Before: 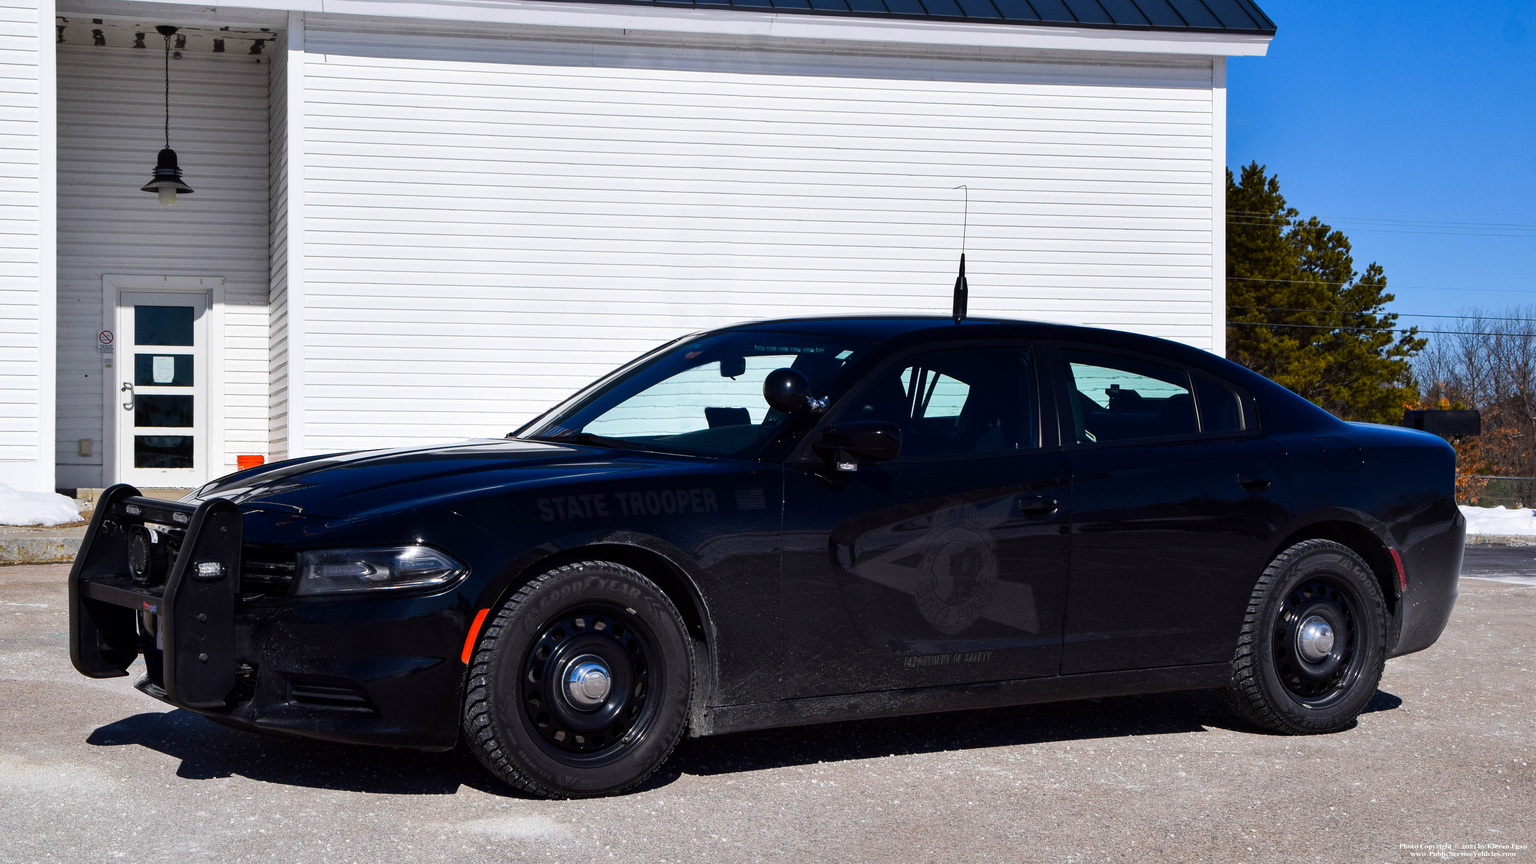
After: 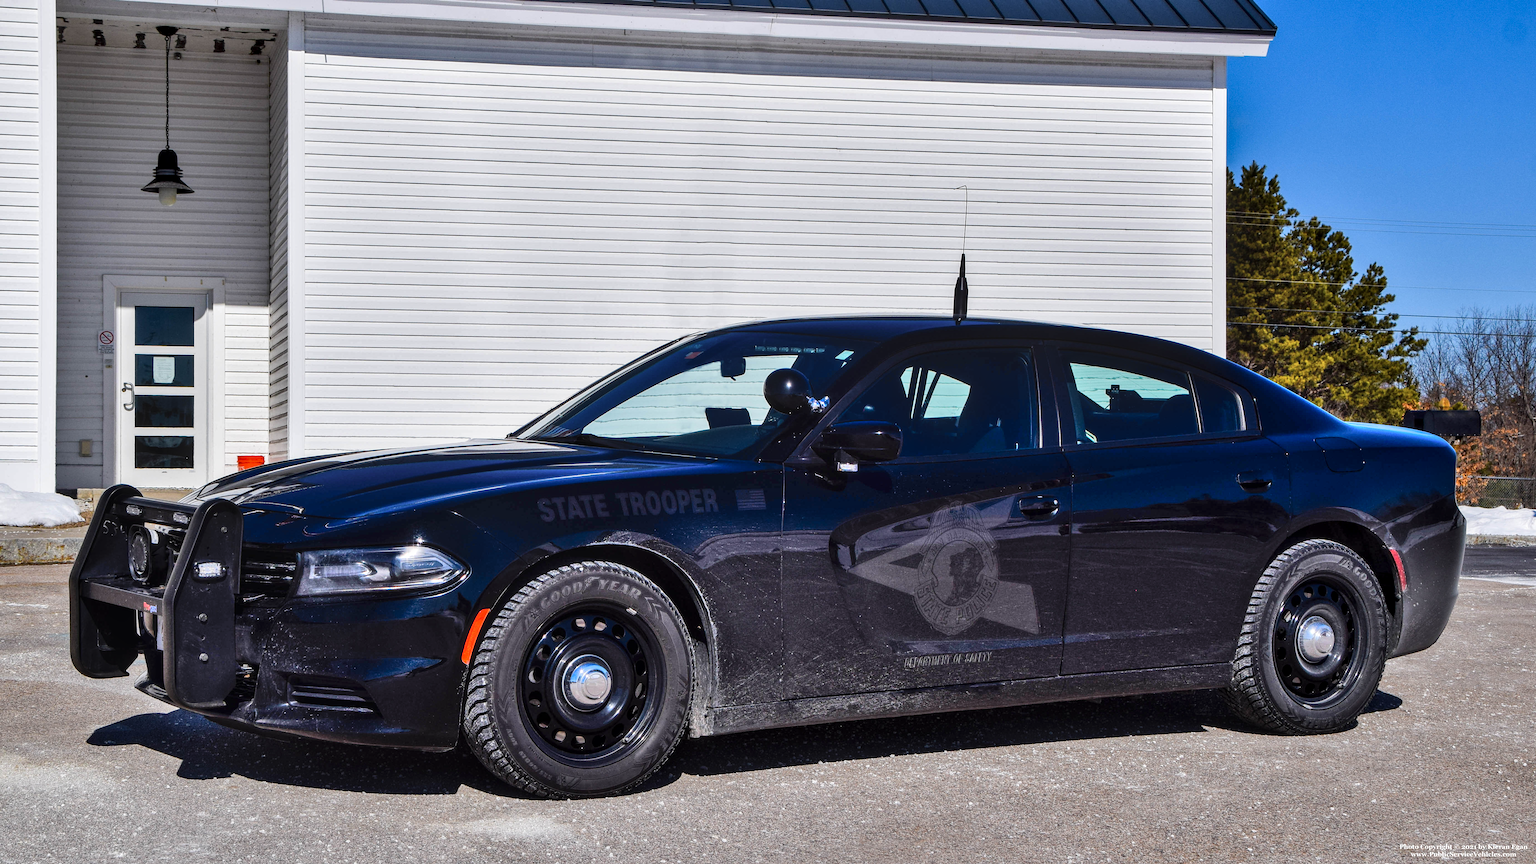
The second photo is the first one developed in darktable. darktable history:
shadows and highlights: shadows 61.14, shadows color adjustment 97.66%, soften with gaussian
local contrast: on, module defaults
sharpen: amount 0.211
